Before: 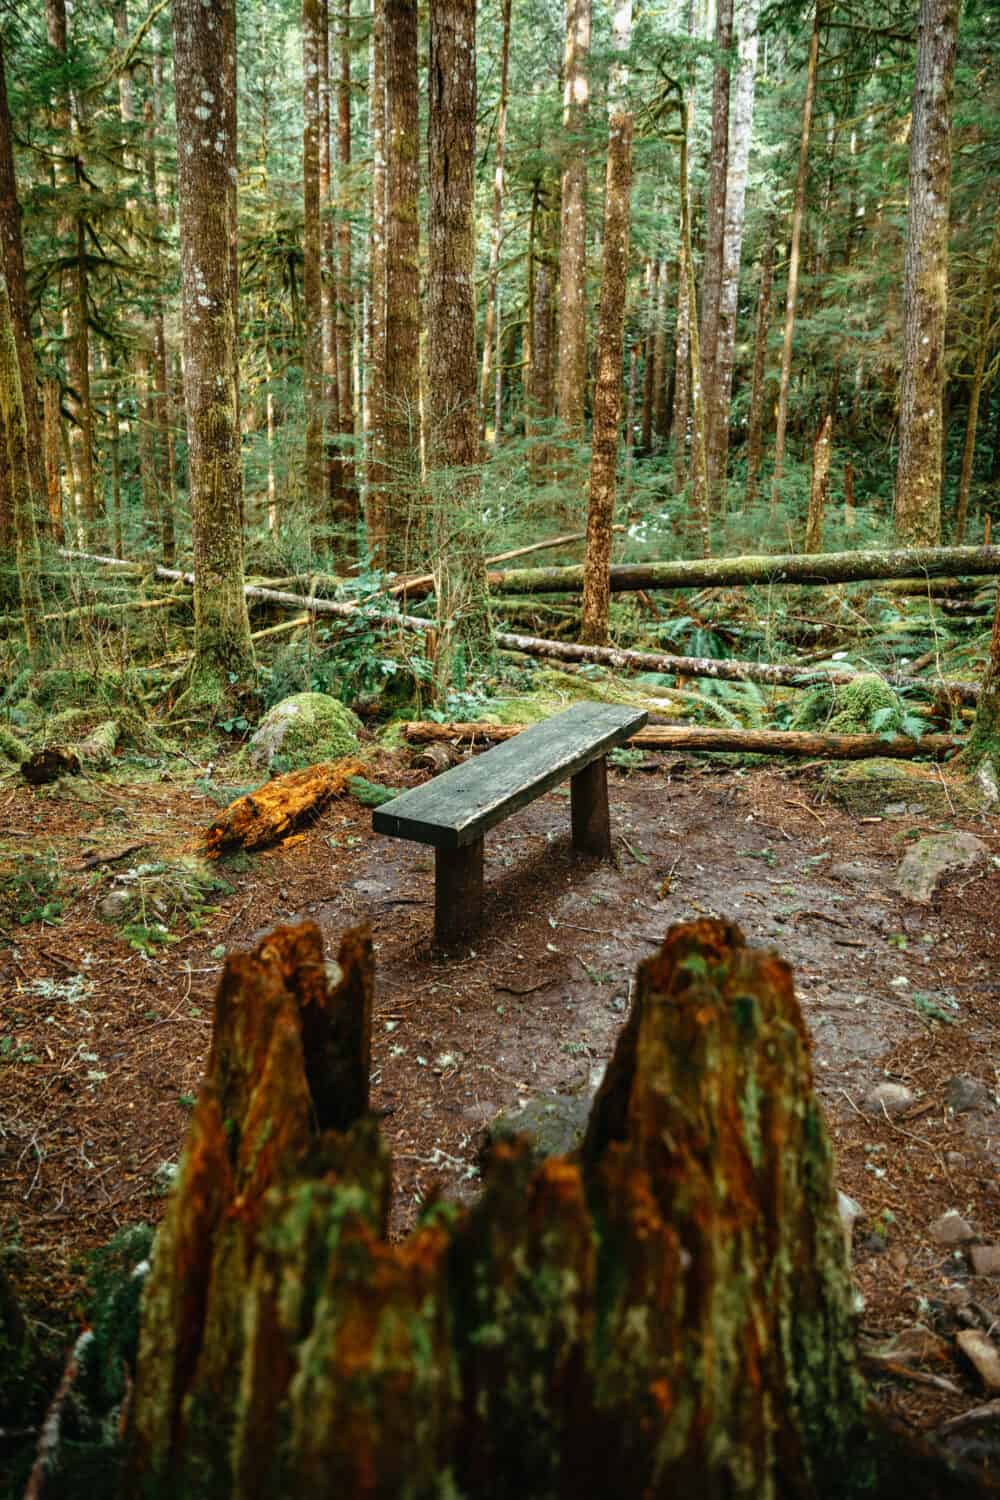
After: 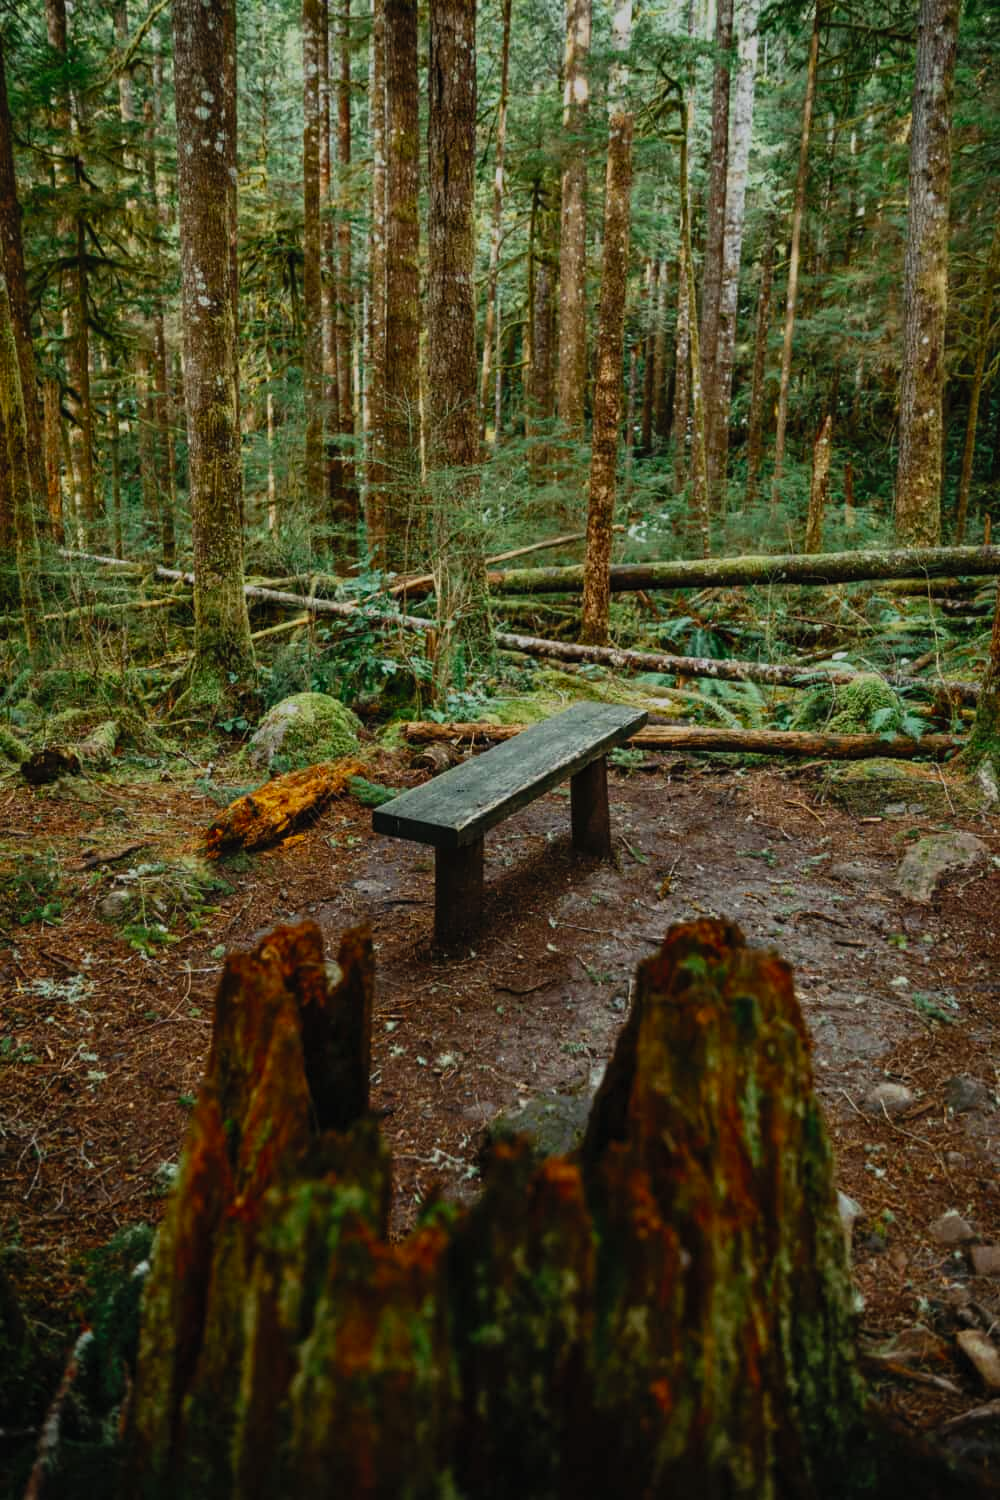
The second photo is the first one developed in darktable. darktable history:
contrast brightness saturation: contrast 0.244, brightness 0.245, saturation 0.393
exposure: exposure -1.485 EV, compensate highlight preservation false
